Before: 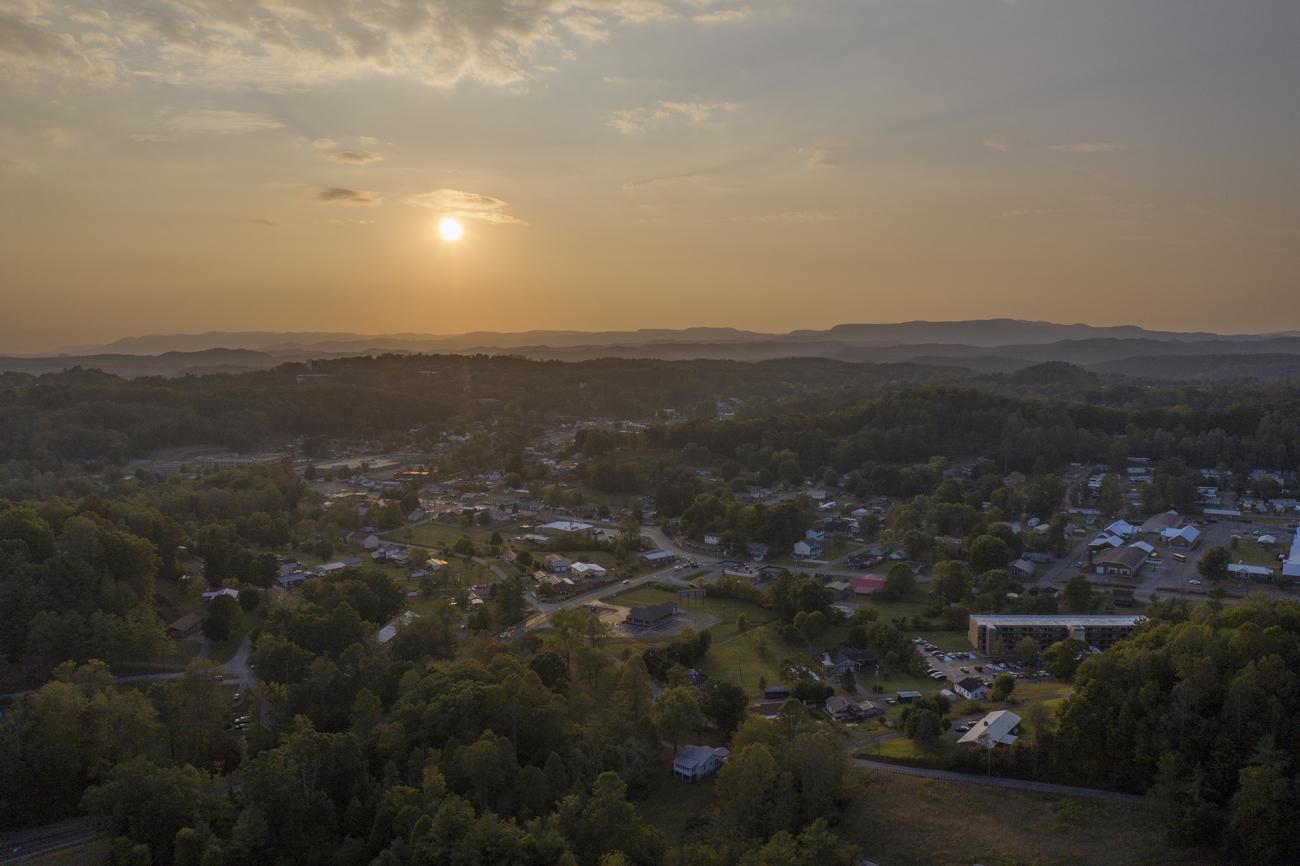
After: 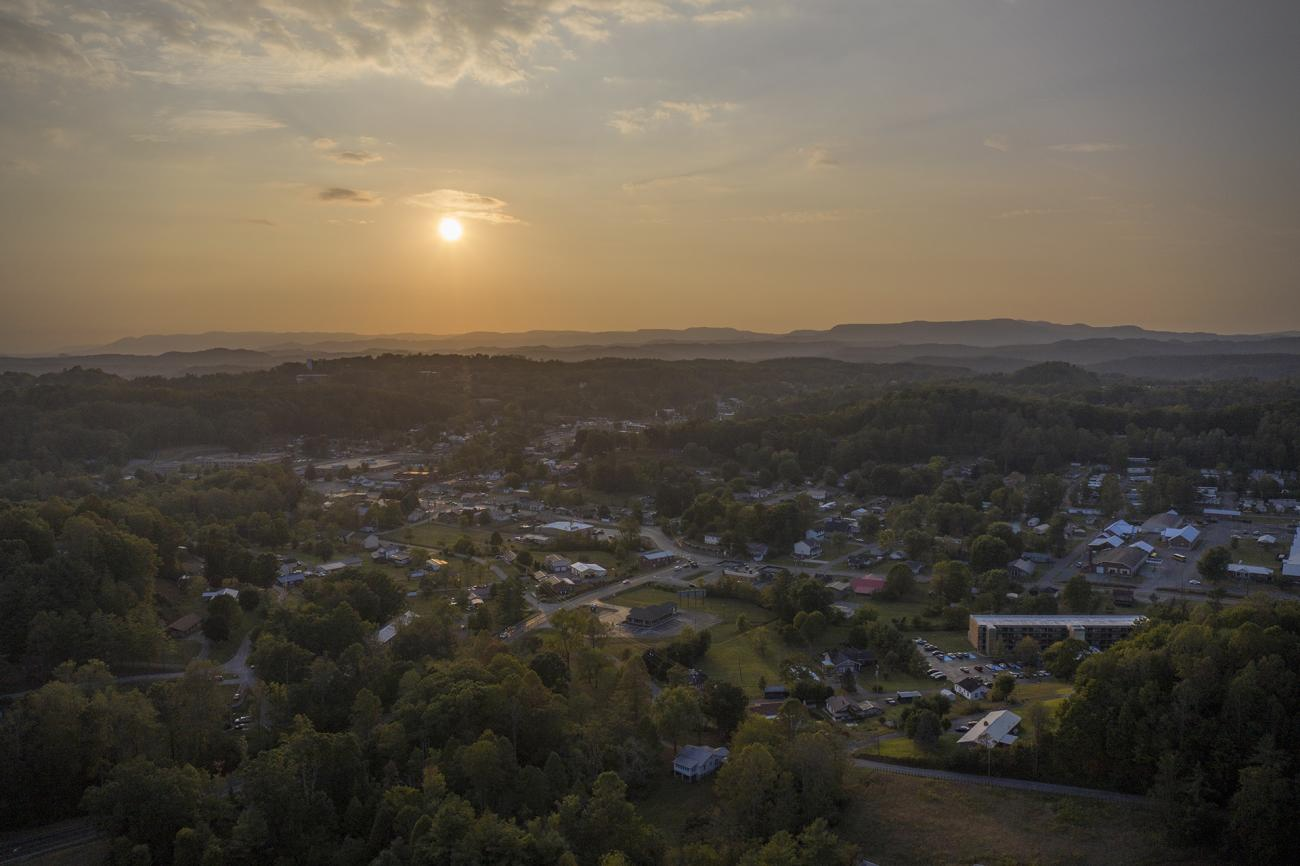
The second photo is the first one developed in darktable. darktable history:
exposure: compensate highlight preservation false
vignetting: on, module defaults
